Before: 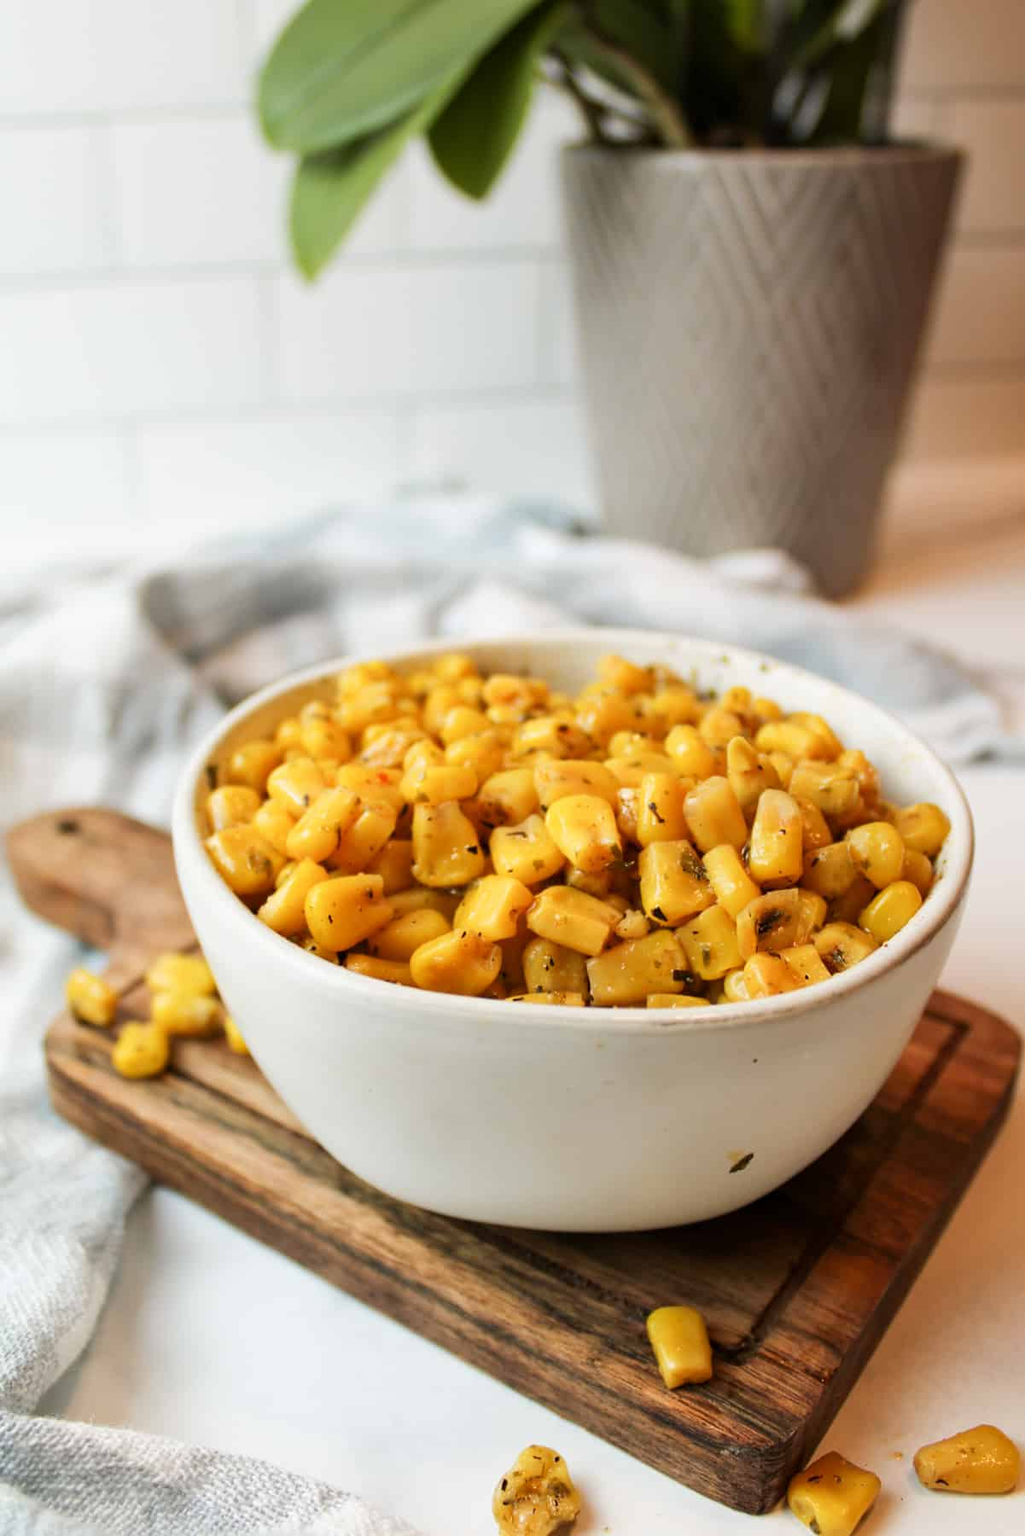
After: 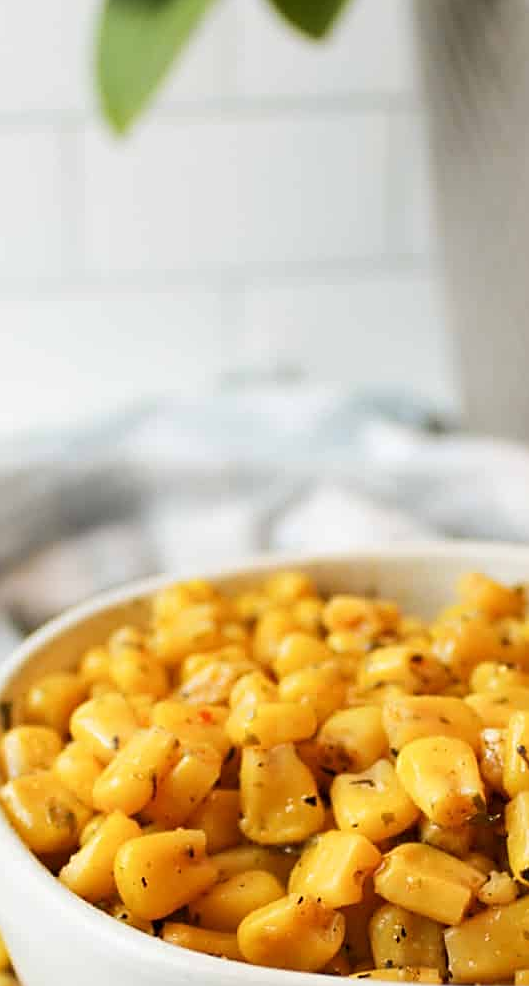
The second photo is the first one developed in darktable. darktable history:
sharpen: on, module defaults
crop: left 20.248%, top 10.86%, right 35.675%, bottom 34.321%
